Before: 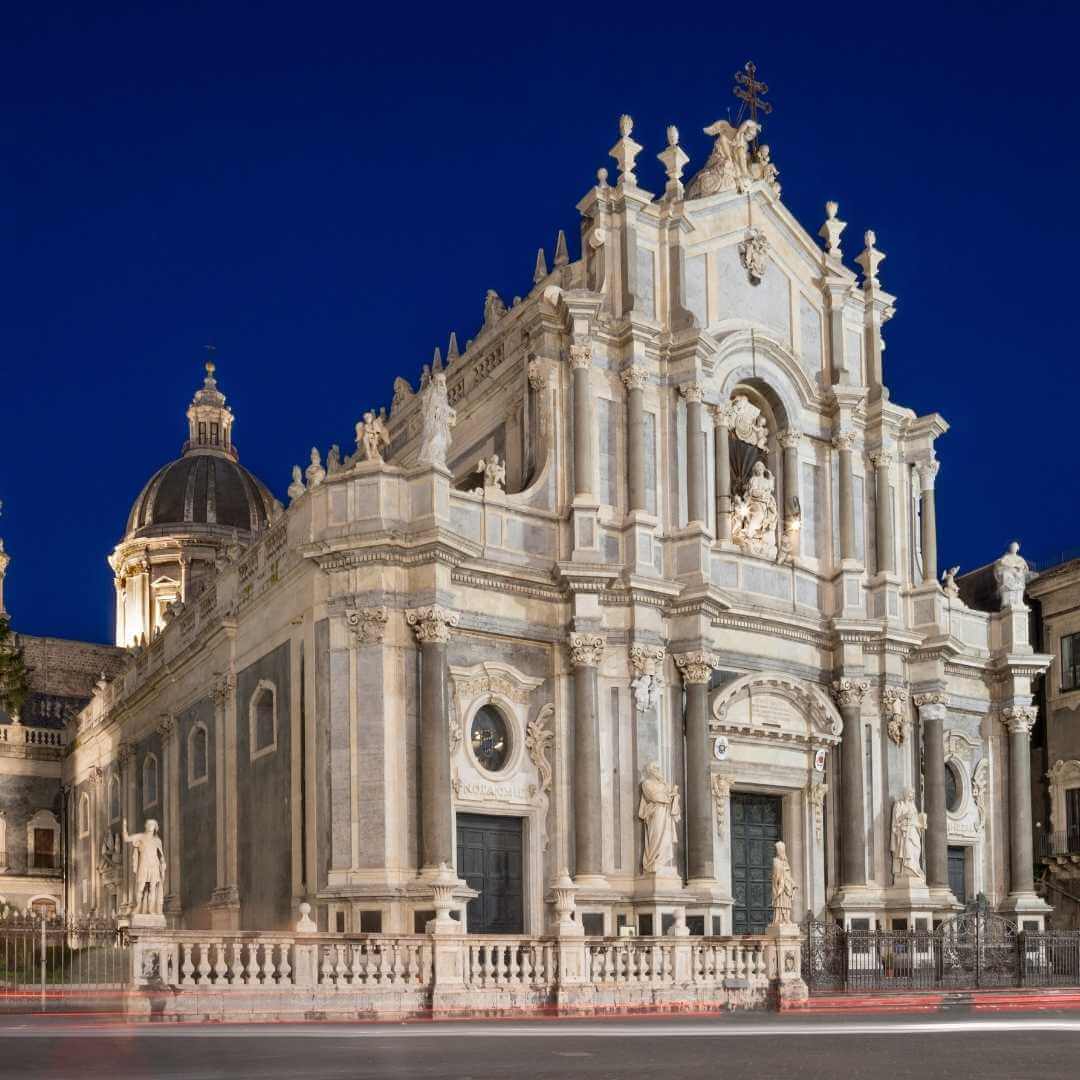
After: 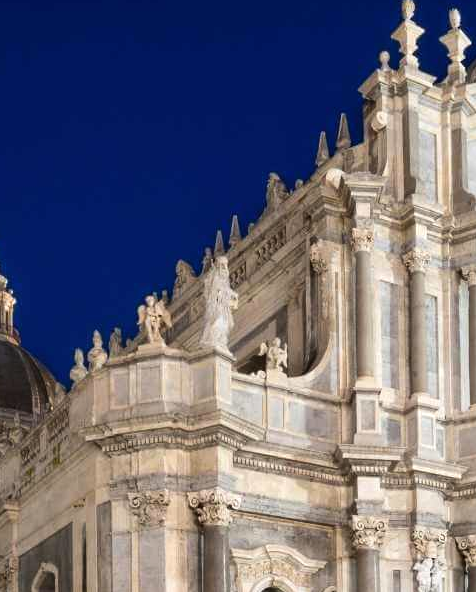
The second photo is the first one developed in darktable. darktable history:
crop: left 20.248%, top 10.86%, right 35.675%, bottom 34.321%
tone equalizer: -8 EV -0.417 EV, -7 EV -0.389 EV, -6 EV -0.333 EV, -5 EV -0.222 EV, -3 EV 0.222 EV, -2 EV 0.333 EV, -1 EV 0.389 EV, +0 EV 0.417 EV, edges refinement/feathering 500, mask exposure compensation -1.57 EV, preserve details no
